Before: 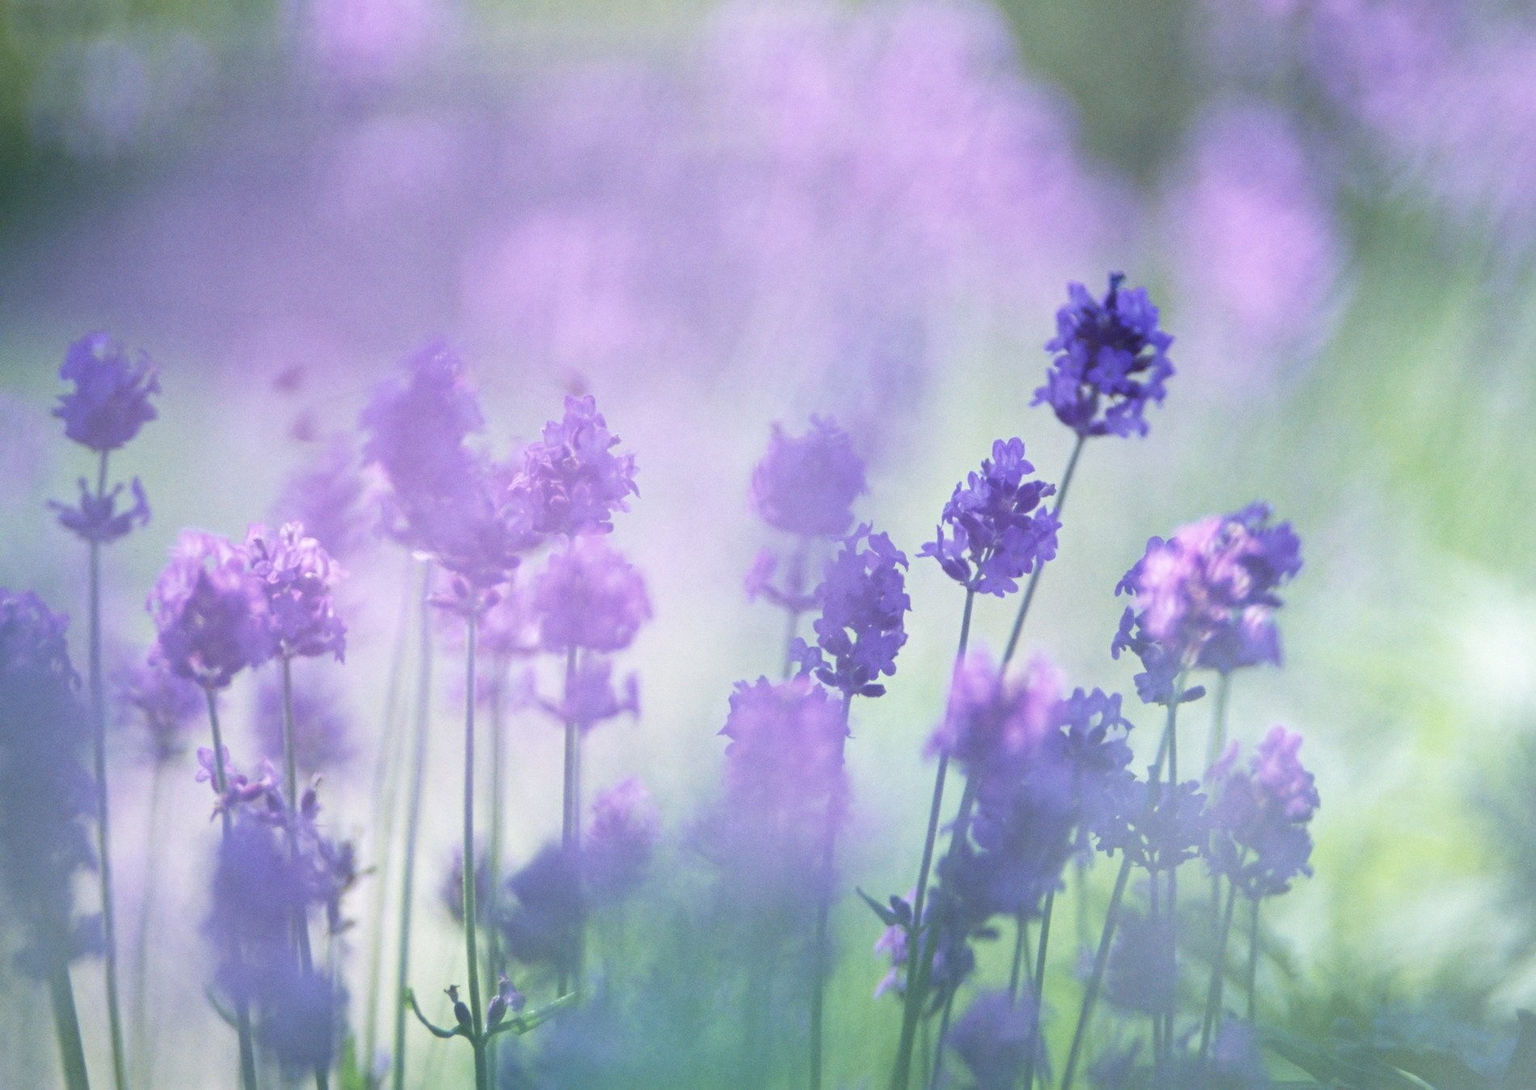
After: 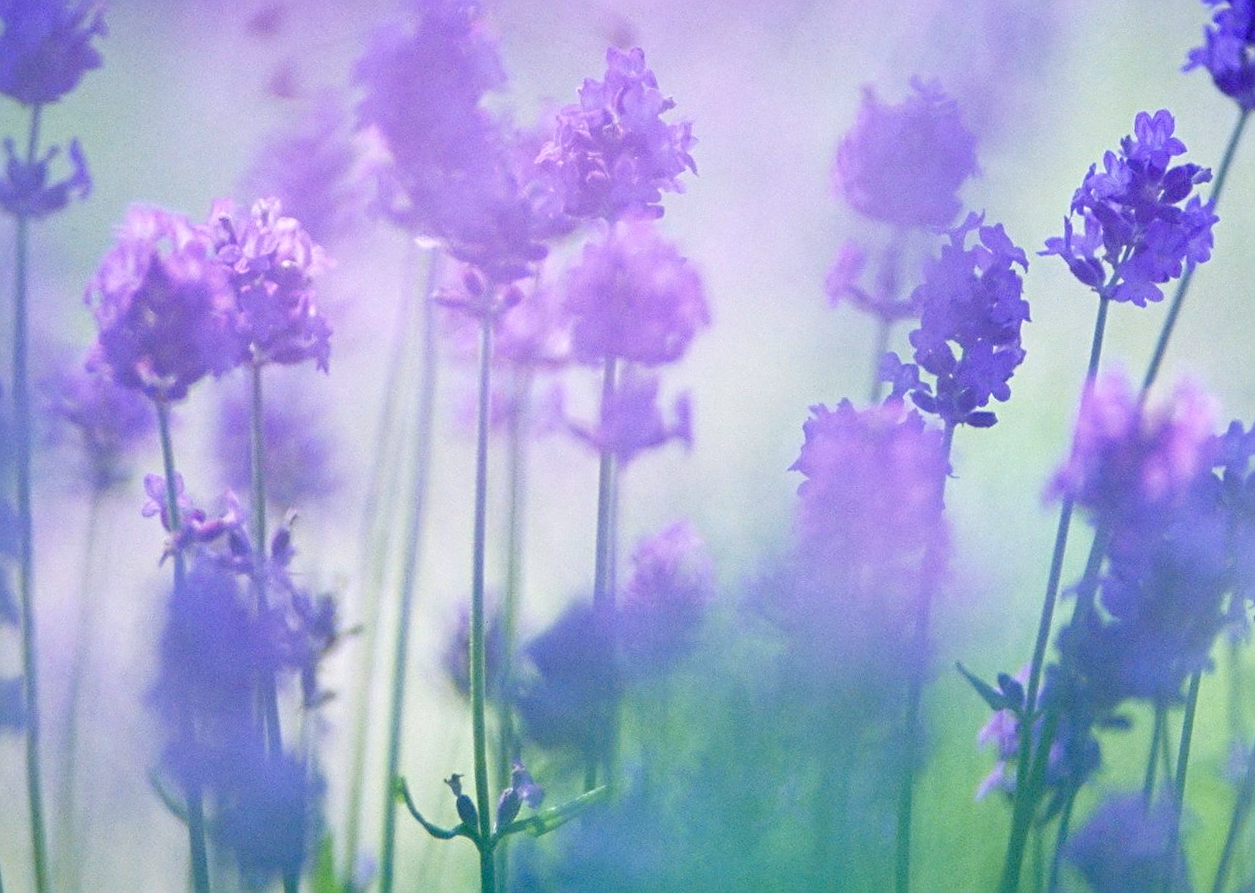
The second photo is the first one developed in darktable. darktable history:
crop and rotate: angle -1.06°, left 3.869%, top 32.036%, right 28.322%
sharpen: on, module defaults
color balance rgb: shadows lift › chroma 4.139%, shadows lift › hue 252.42°, global offset › luminance -0.327%, global offset › chroma 0.115%, global offset › hue 164.12°, perceptual saturation grading › global saturation 20%, perceptual saturation grading › highlights -13.938%, perceptual saturation grading › shadows 49.592%, global vibrance 20%
